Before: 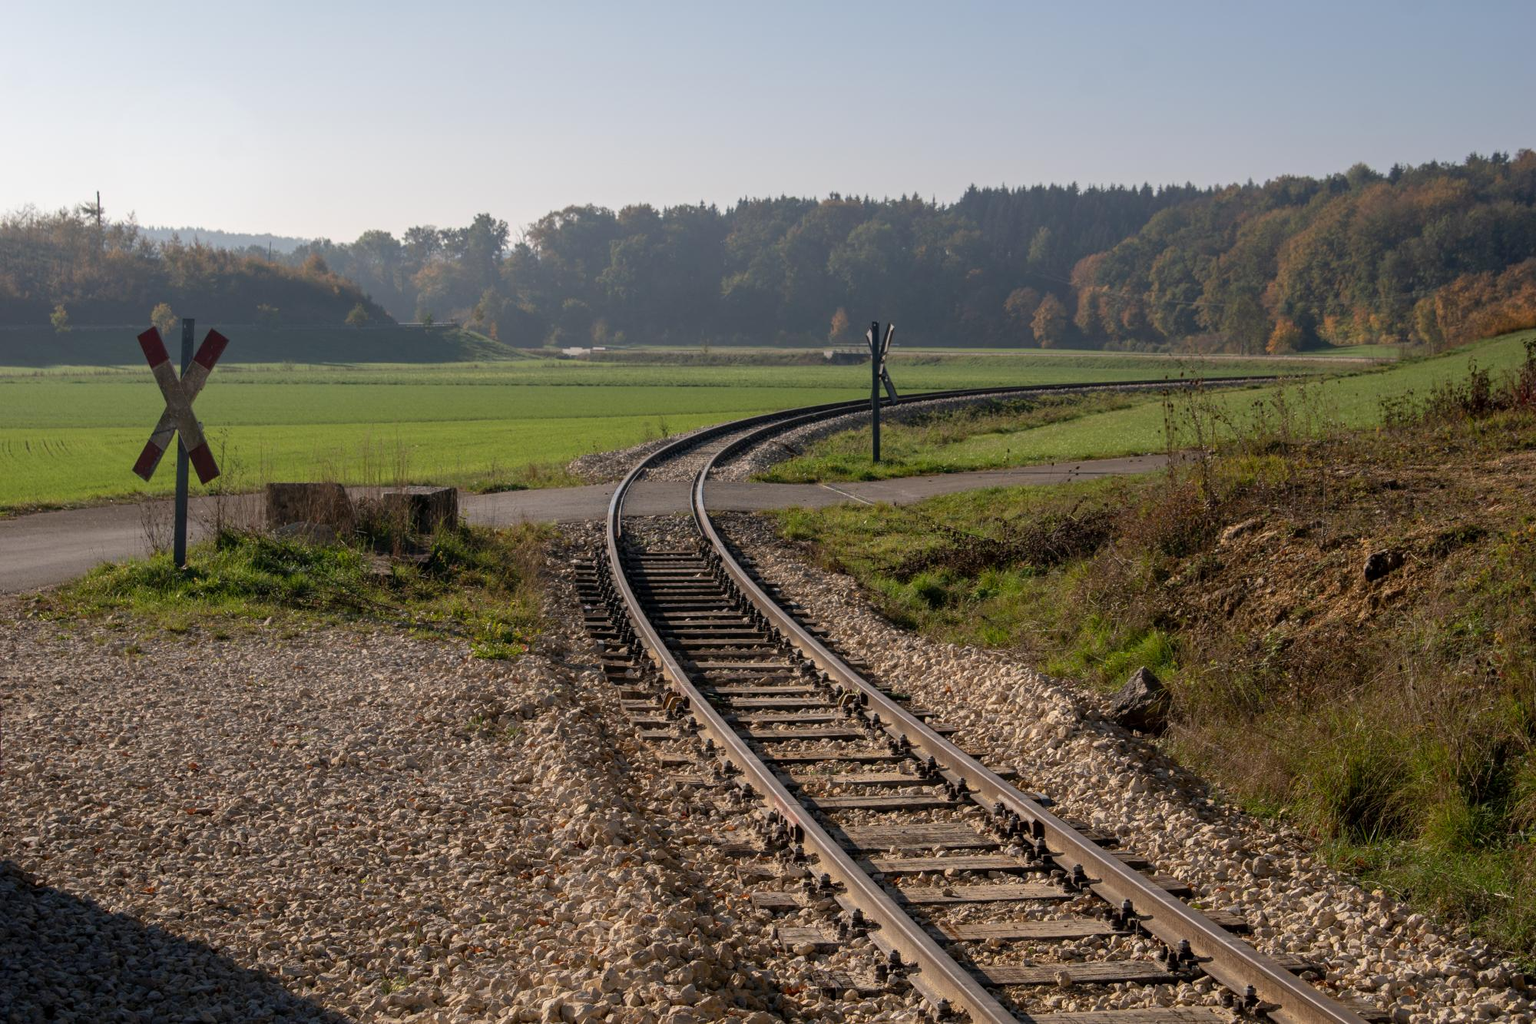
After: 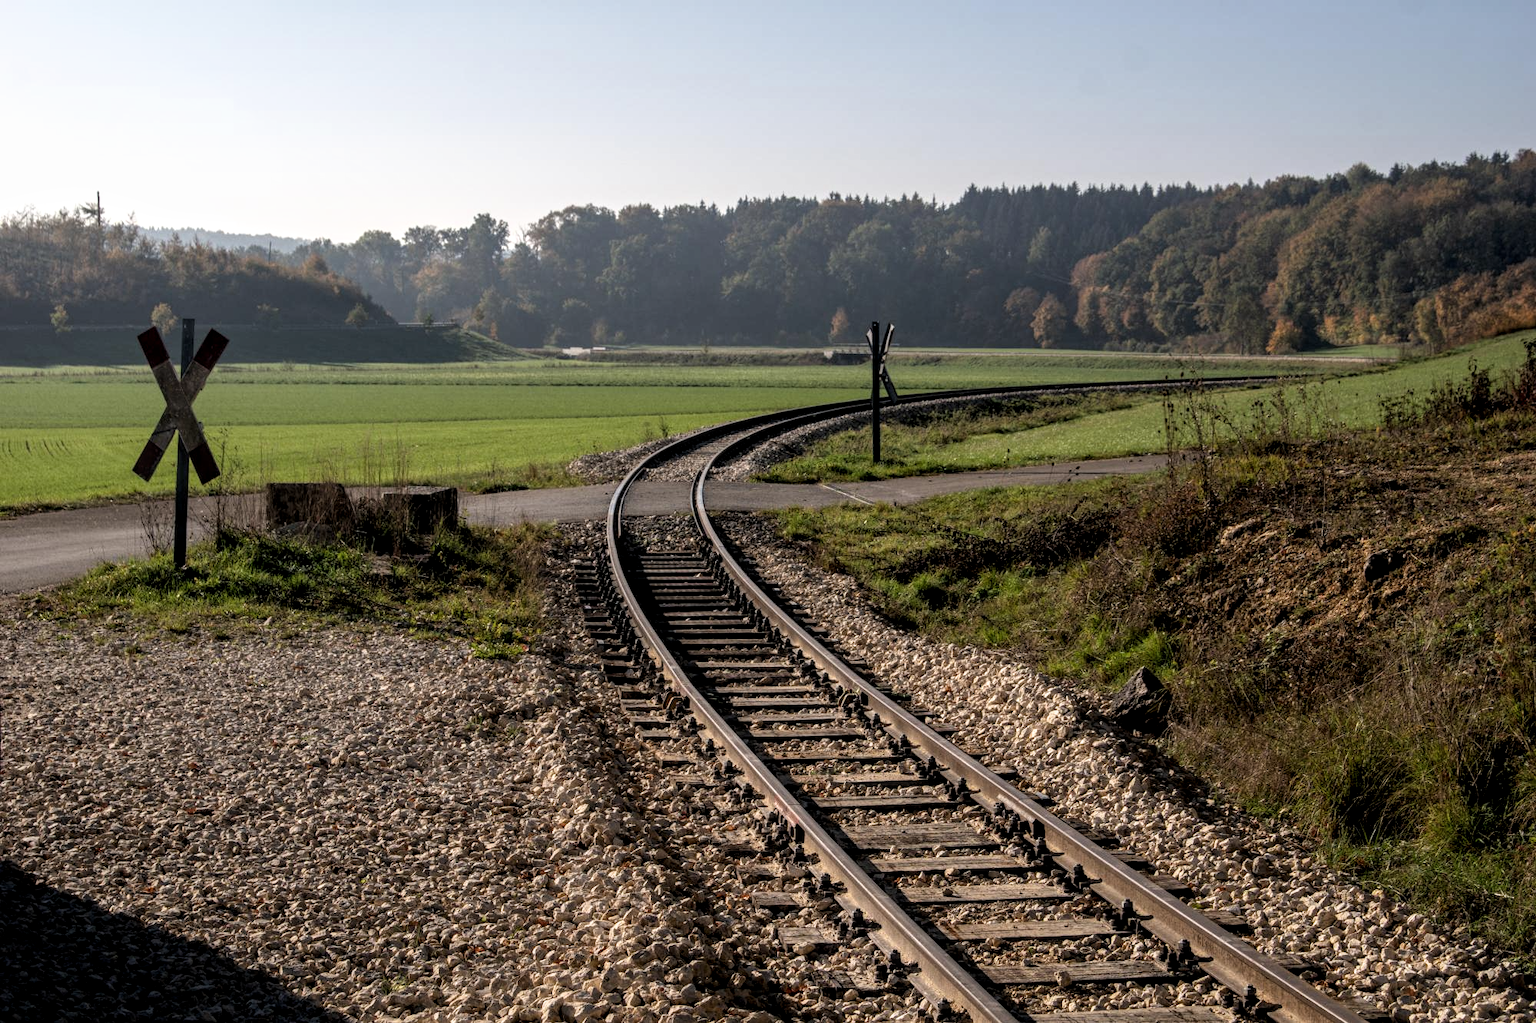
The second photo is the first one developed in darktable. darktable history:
local contrast: on, module defaults
filmic rgb: black relative exposure -8.25 EV, white relative exposure 2.2 EV, target white luminance 99.949%, hardness 7.09, latitude 75.31%, contrast 1.322, highlights saturation mix -2.22%, shadows ↔ highlights balance 30.44%
